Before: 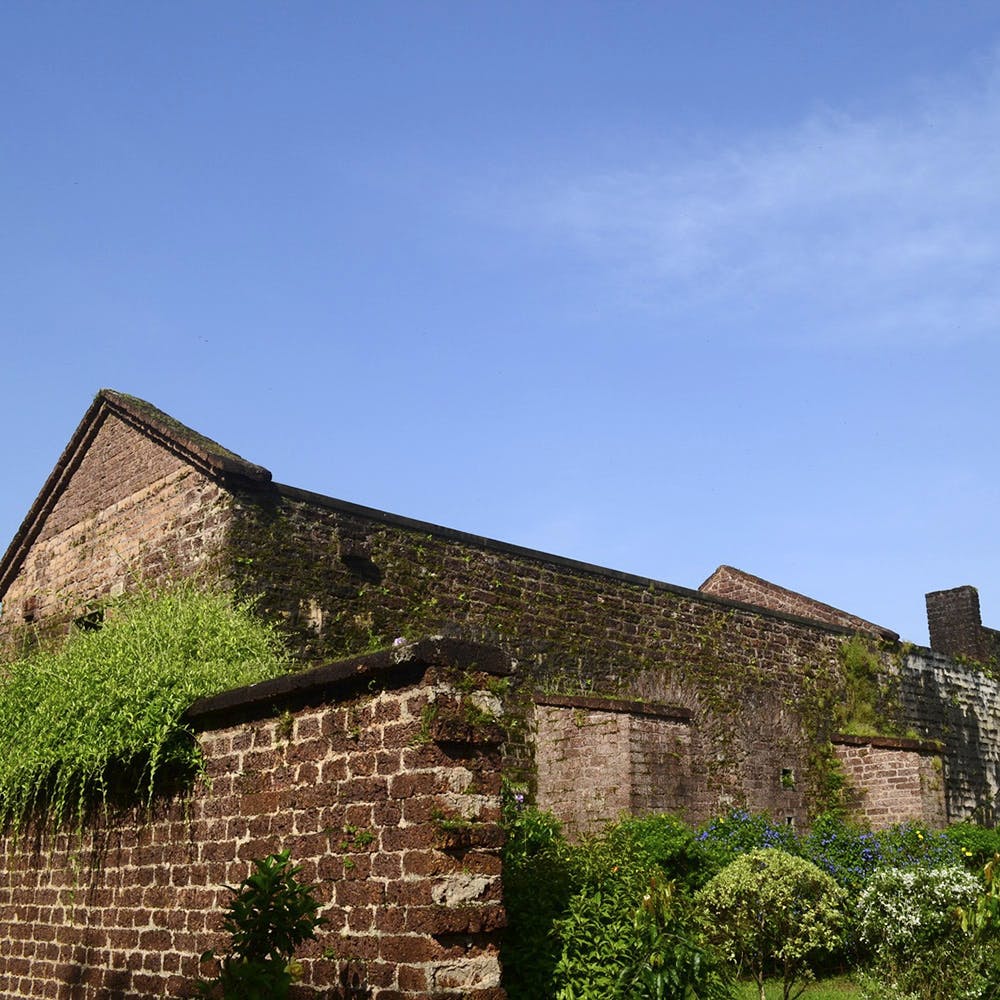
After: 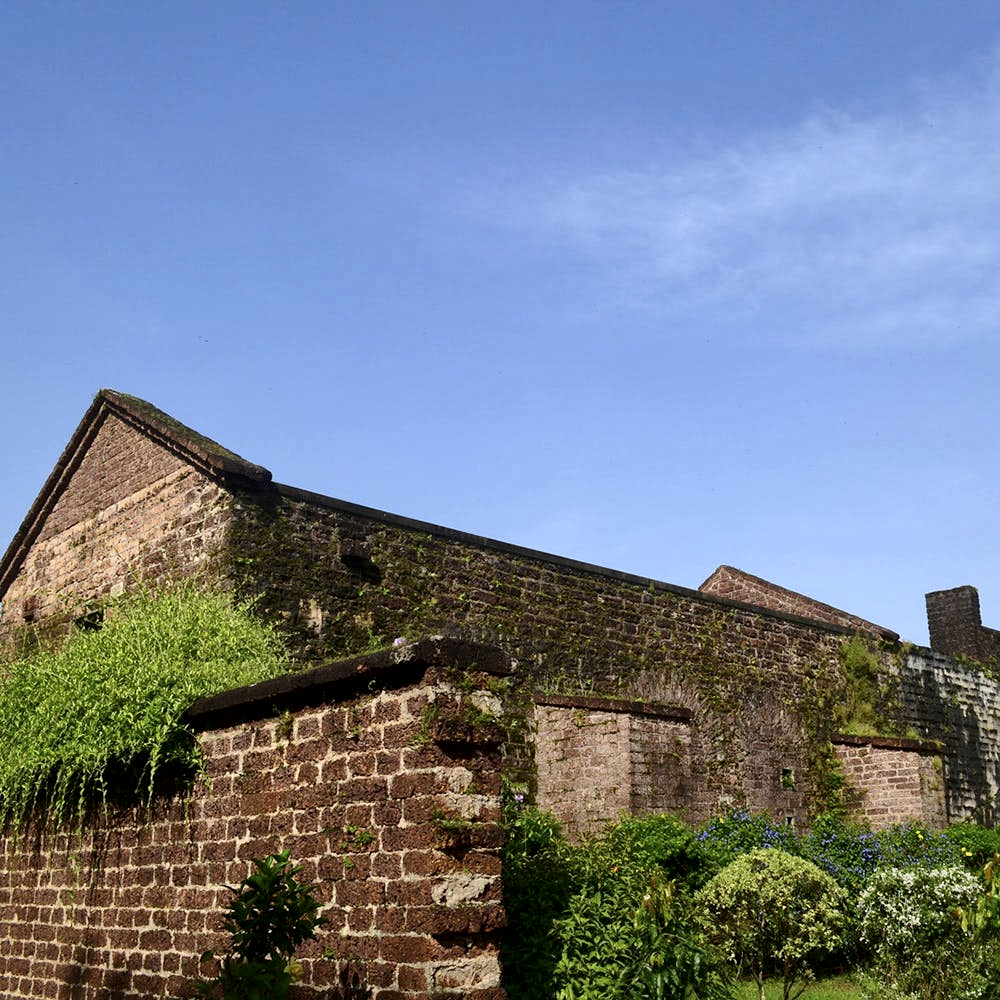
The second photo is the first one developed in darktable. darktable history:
local contrast: mode bilateral grid, contrast 21, coarseness 50, detail 150%, midtone range 0.2
